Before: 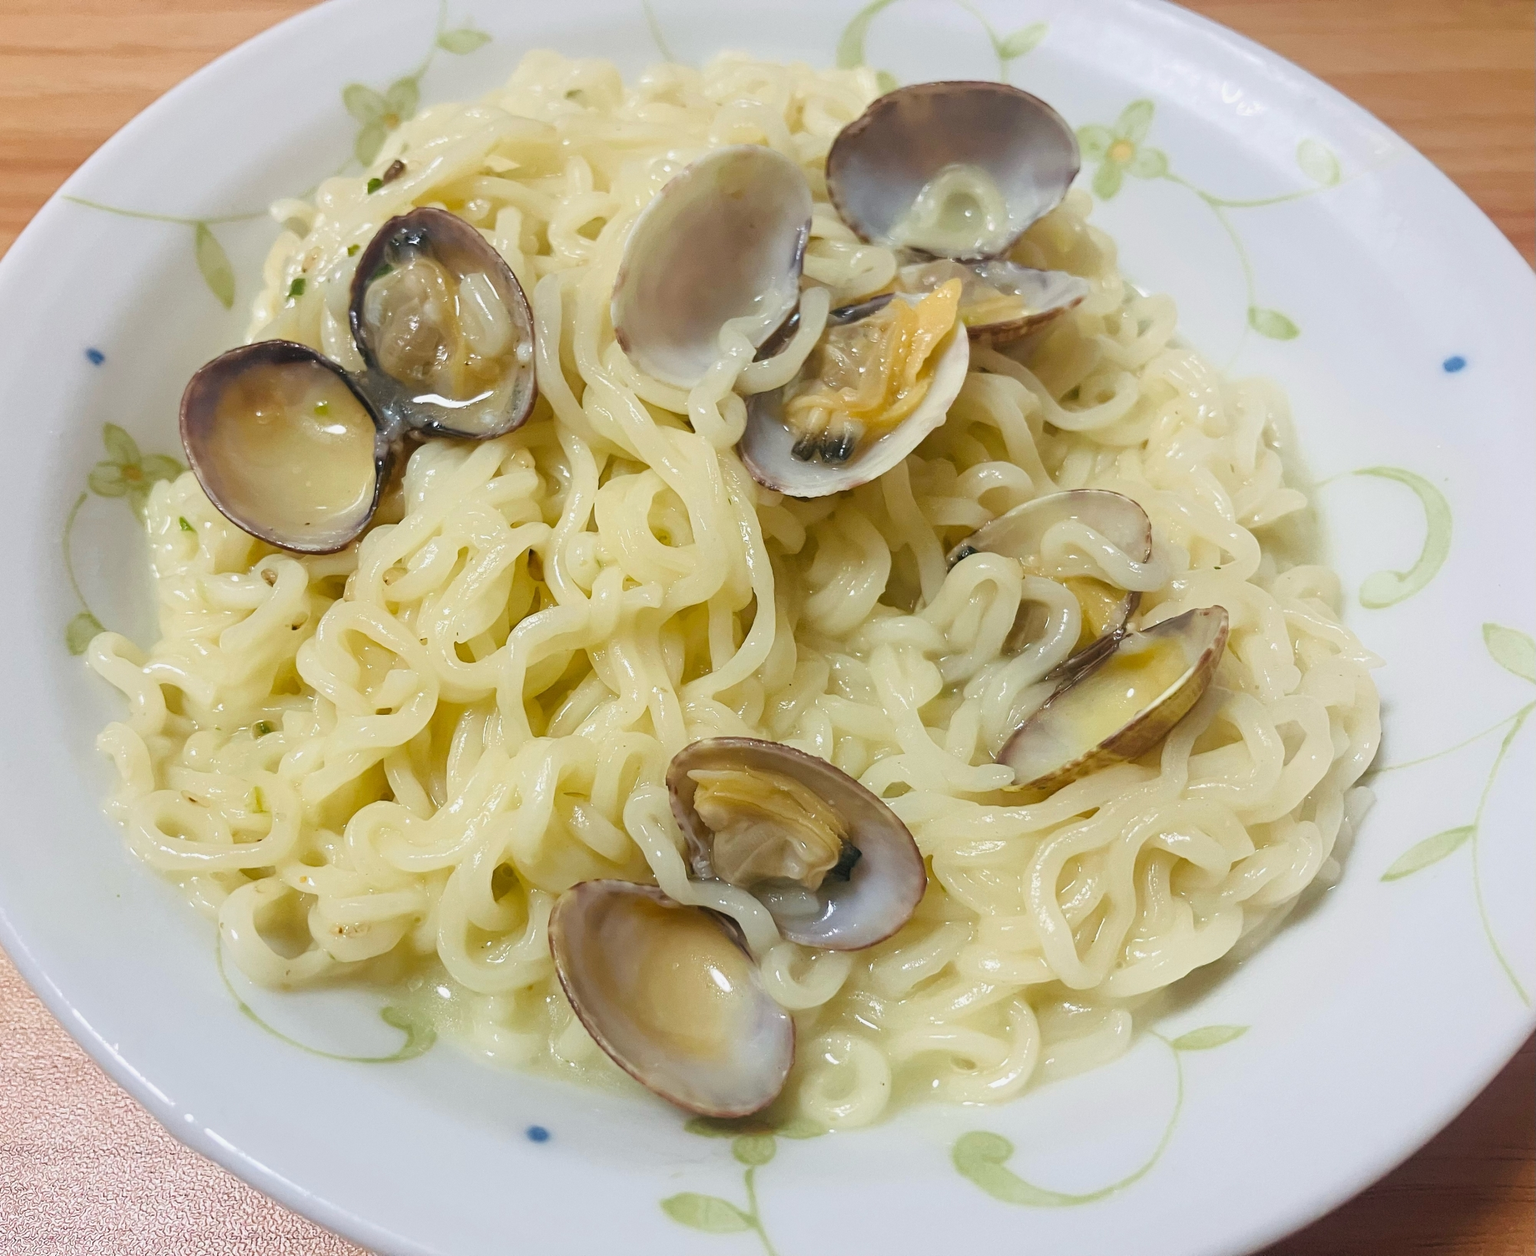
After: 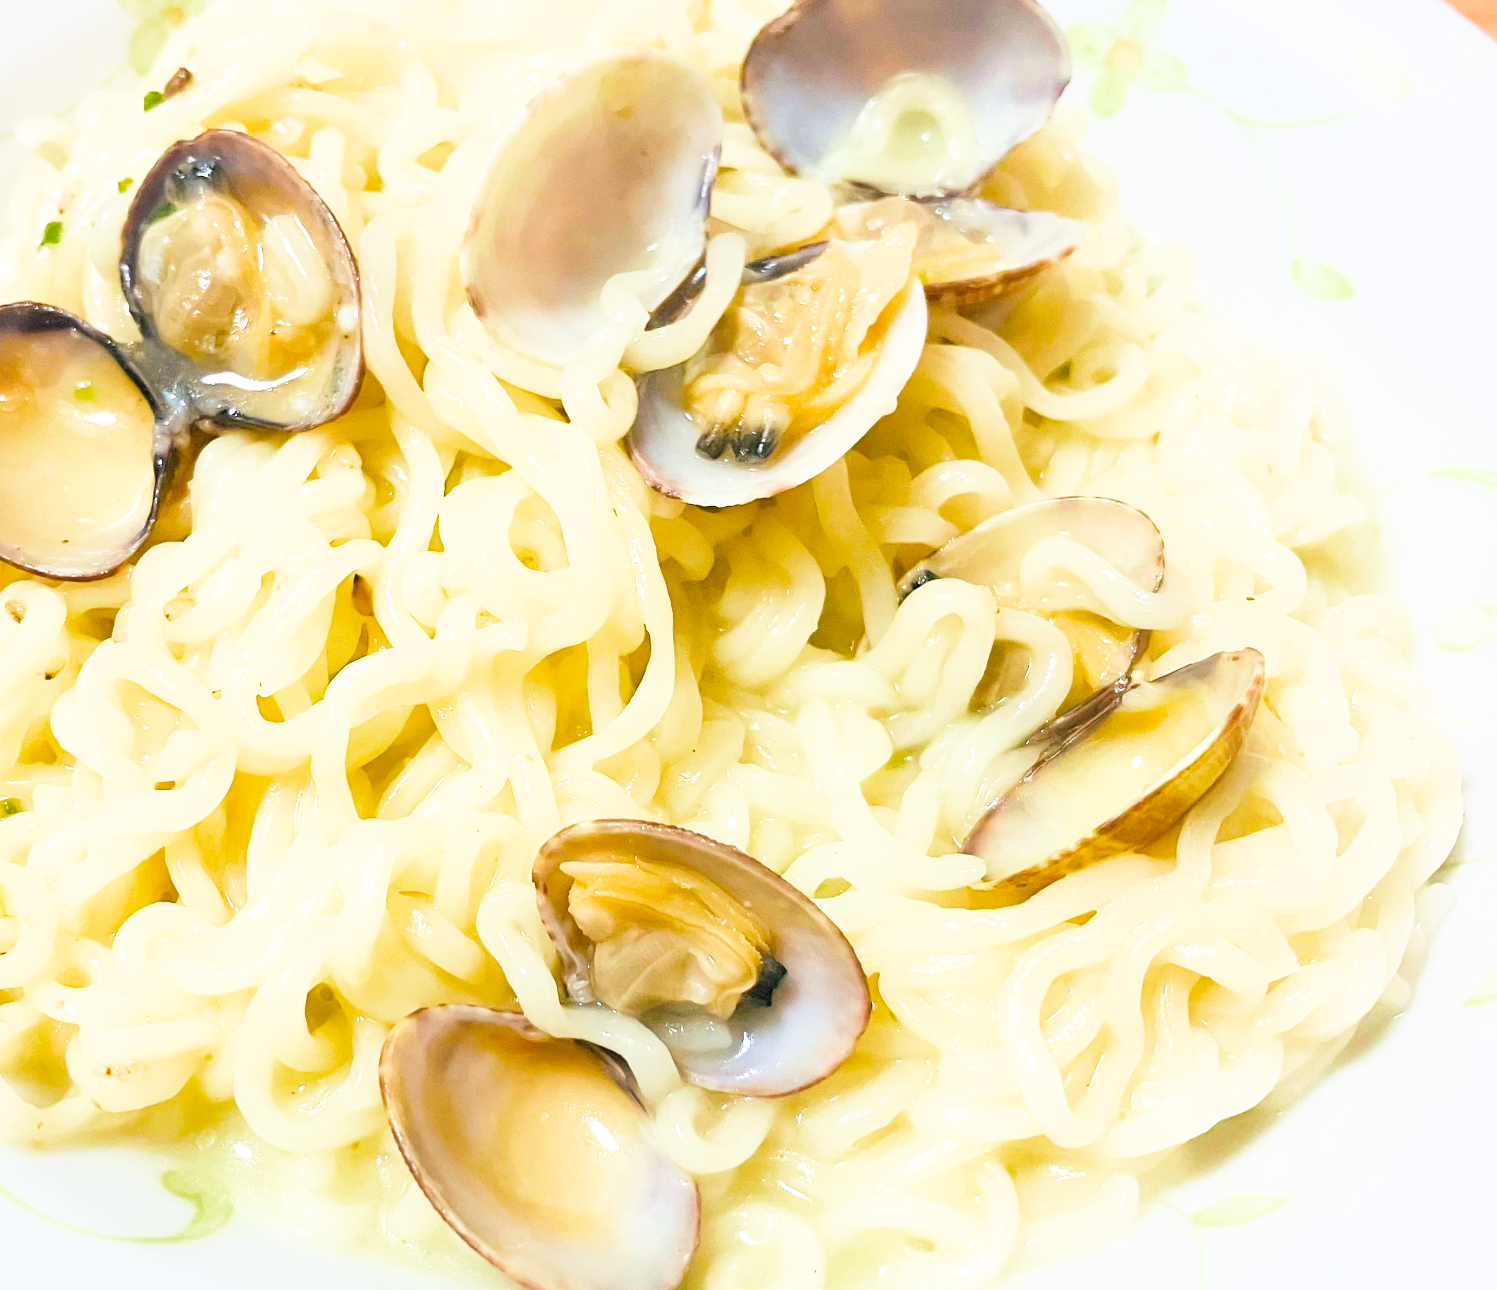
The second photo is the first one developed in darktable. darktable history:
contrast equalizer: y [[0.518, 0.517, 0.501, 0.5, 0.5, 0.5], [0.5 ×6], [0.5 ×6], [0 ×6], [0 ×6]]
filmic rgb: black relative exposure -7.75 EV, white relative exposure 4.4 EV, threshold 3 EV, target black luminance 0%, hardness 3.76, latitude 50.51%, contrast 1.074, highlights saturation mix 10%, shadows ↔ highlights balance -0.22%, color science v4 (2020), enable highlight reconstruction true
exposure: black level correction 0, exposure 1.675 EV, compensate exposure bias true, compensate highlight preservation false
crop: left 16.768%, top 8.653%, right 8.362%, bottom 12.485%
